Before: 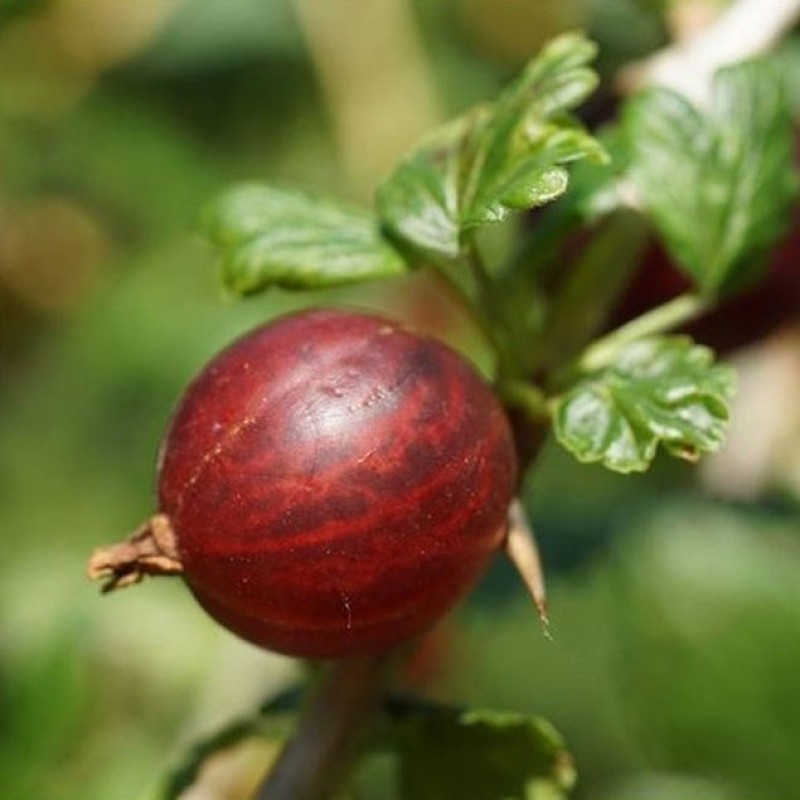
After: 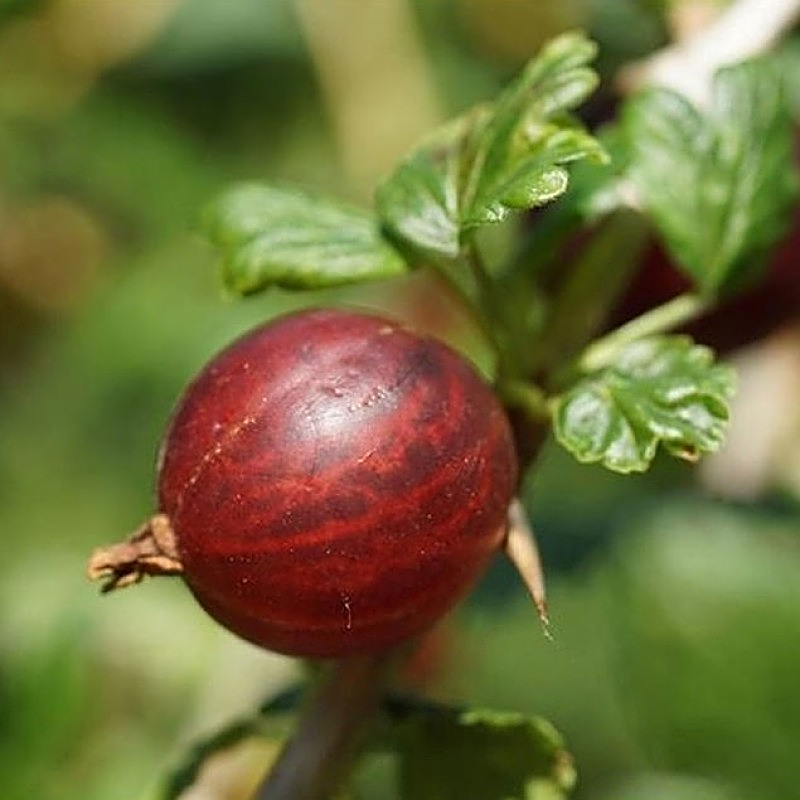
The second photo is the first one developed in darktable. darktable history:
sharpen: amount 0.742
shadows and highlights: radius 133, soften with gaussian
